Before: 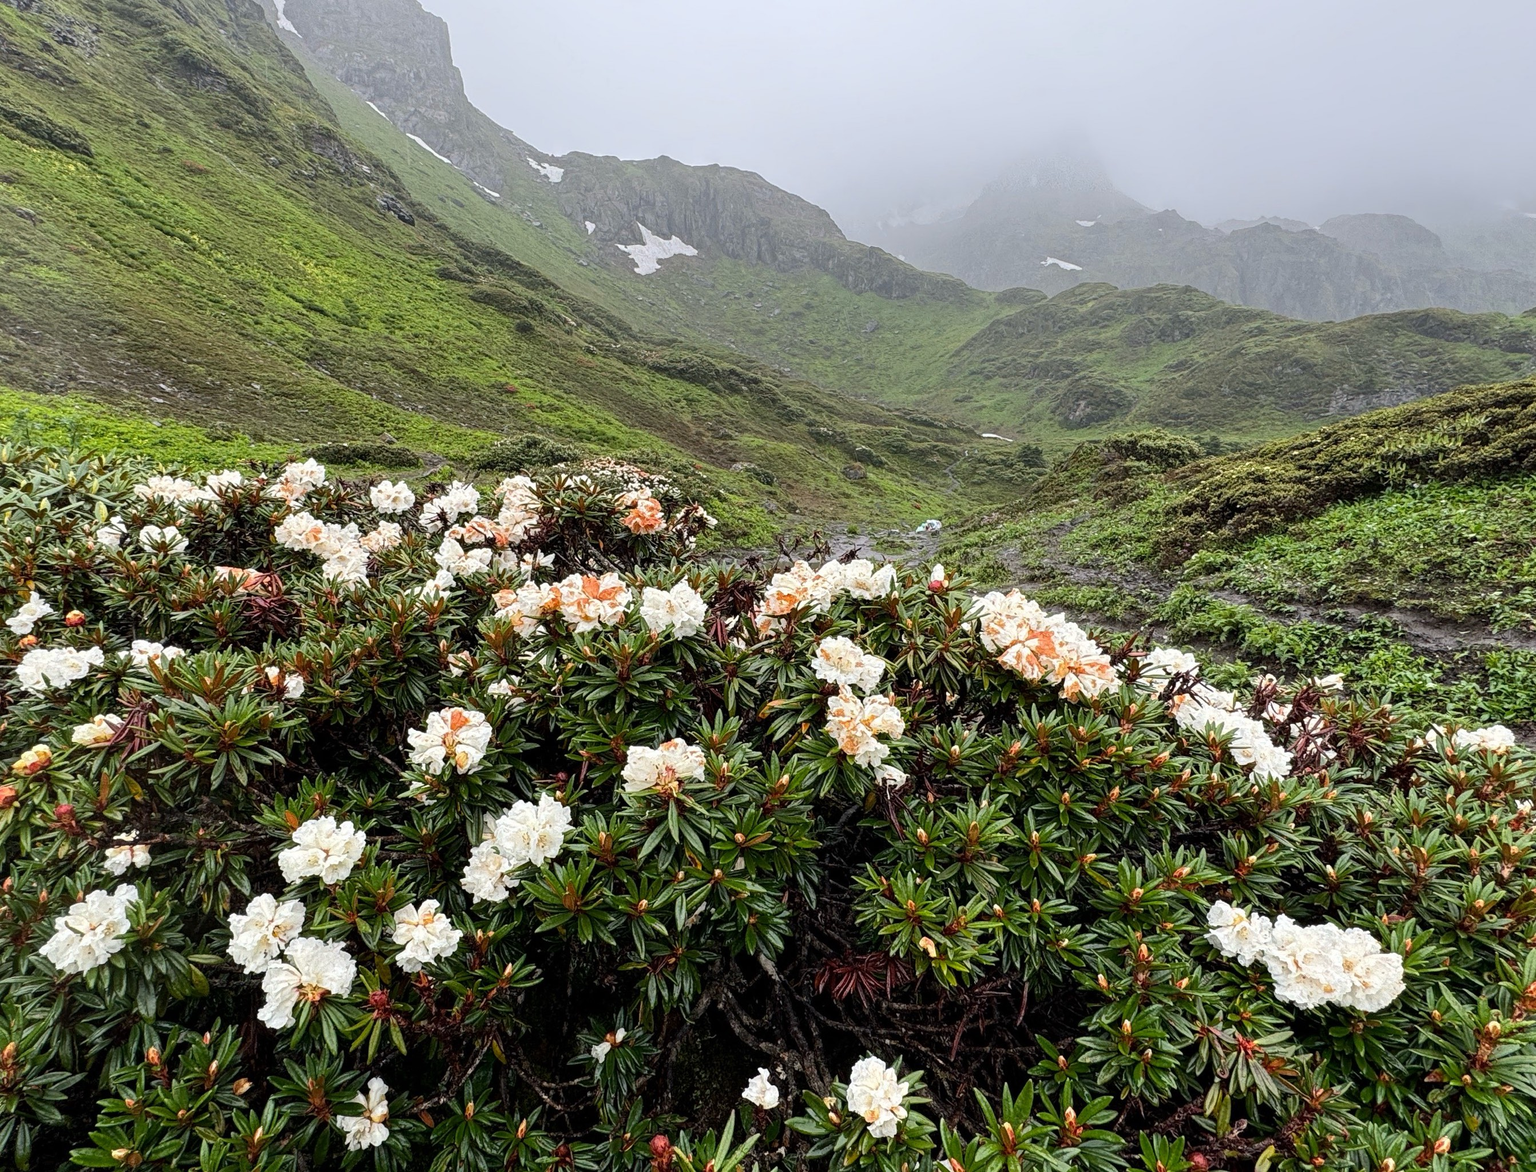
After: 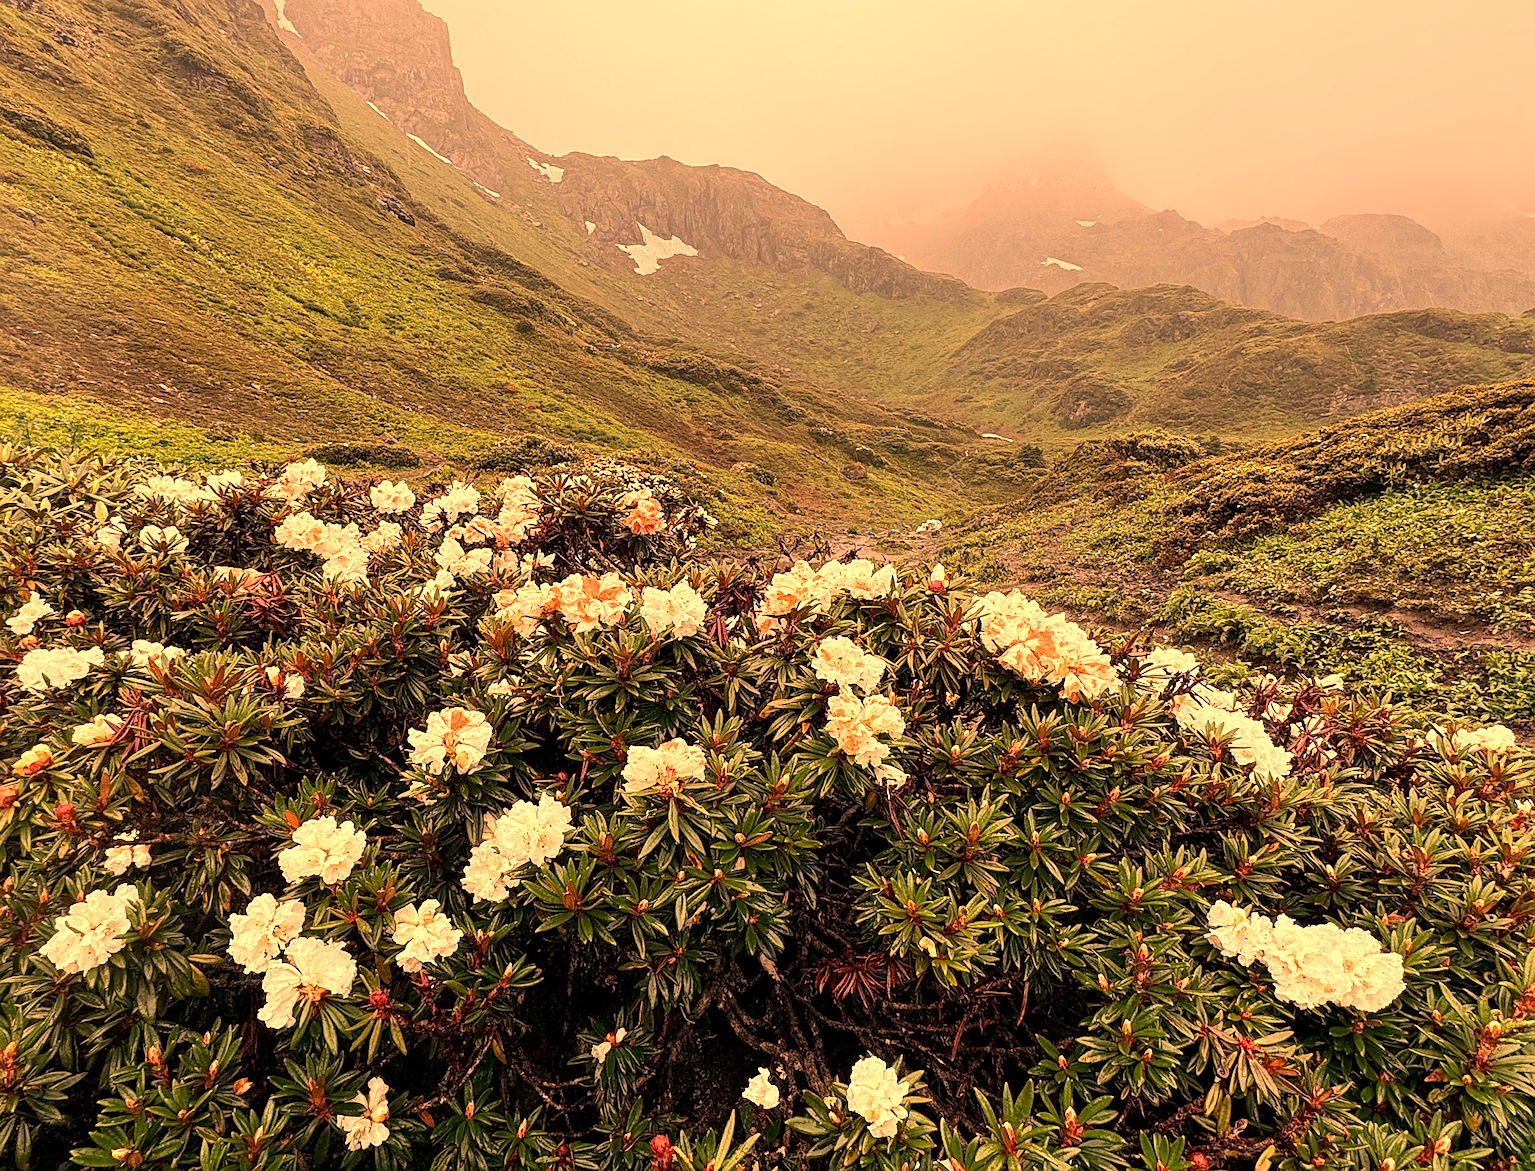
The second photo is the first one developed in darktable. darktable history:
sharpen: on, module defaults
white balance: red 1.467, blue 0.684
